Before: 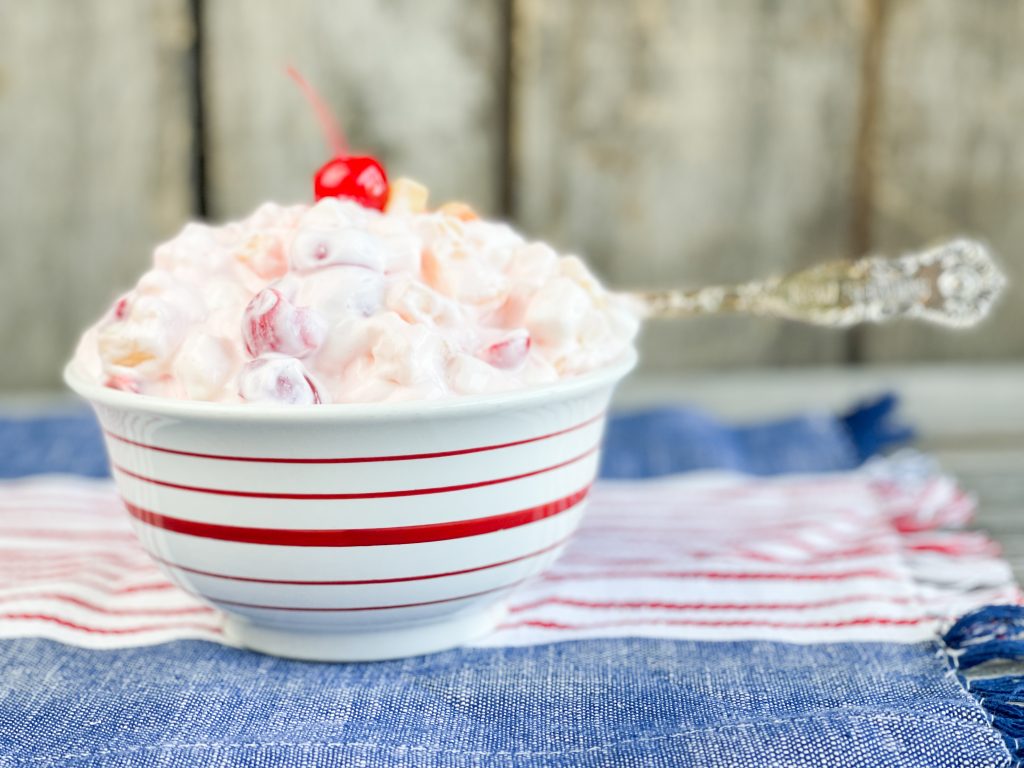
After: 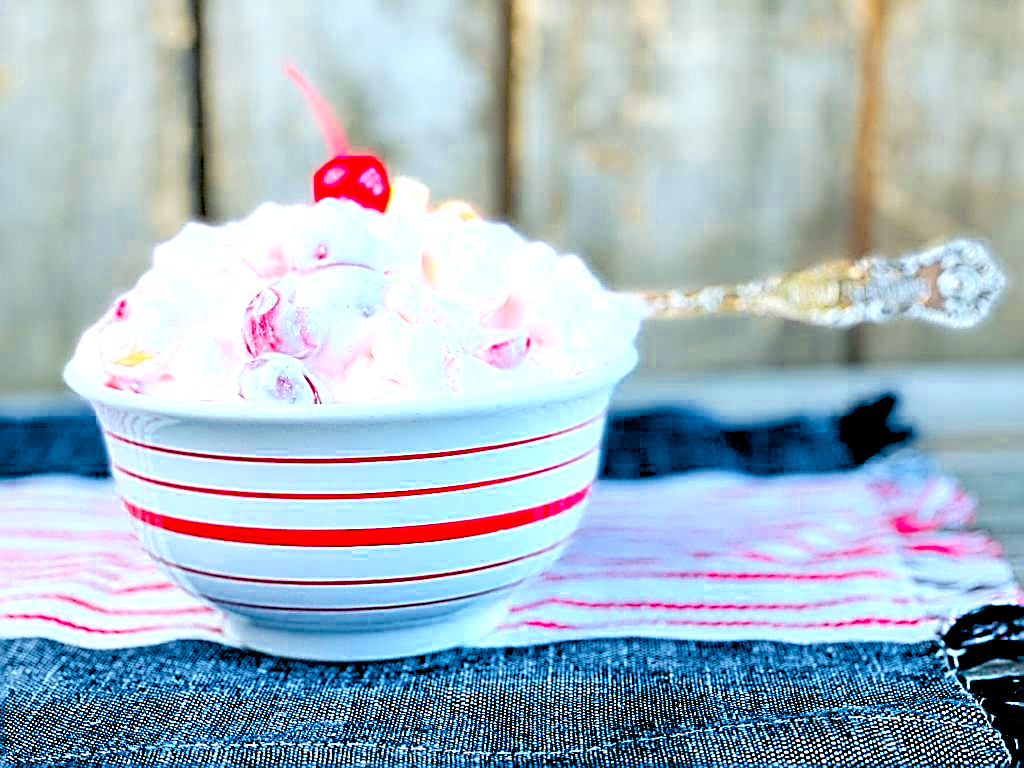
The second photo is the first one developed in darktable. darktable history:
color calibration: output R [1.422, -0.35, -0.252, 0], output G [-0.238, 1.259, -0.084, 0], output B [-0.081, -0.196, 1.58, 0], output brightness [0.49, 0.671, -0.57, 0], illuminant same as pipeline (D50), adaptation none (bypass), saturation algorithm version 1 (2020)
haze removal: compatibility mode true, adaptive false
sharpen: amount 1.861
